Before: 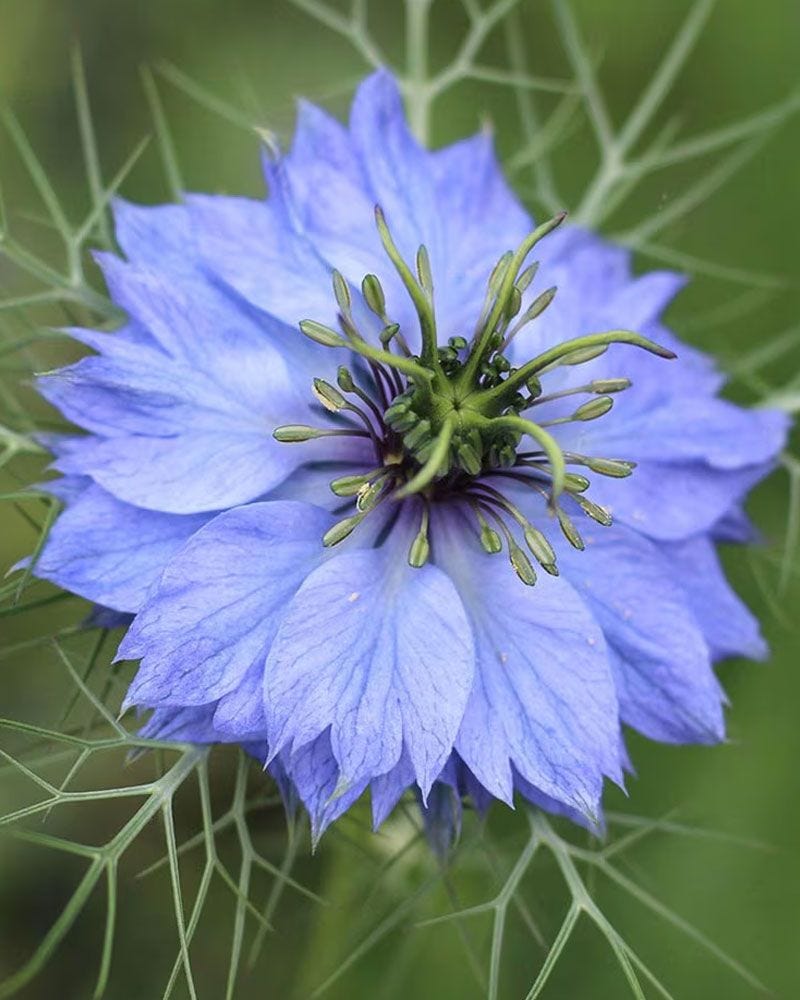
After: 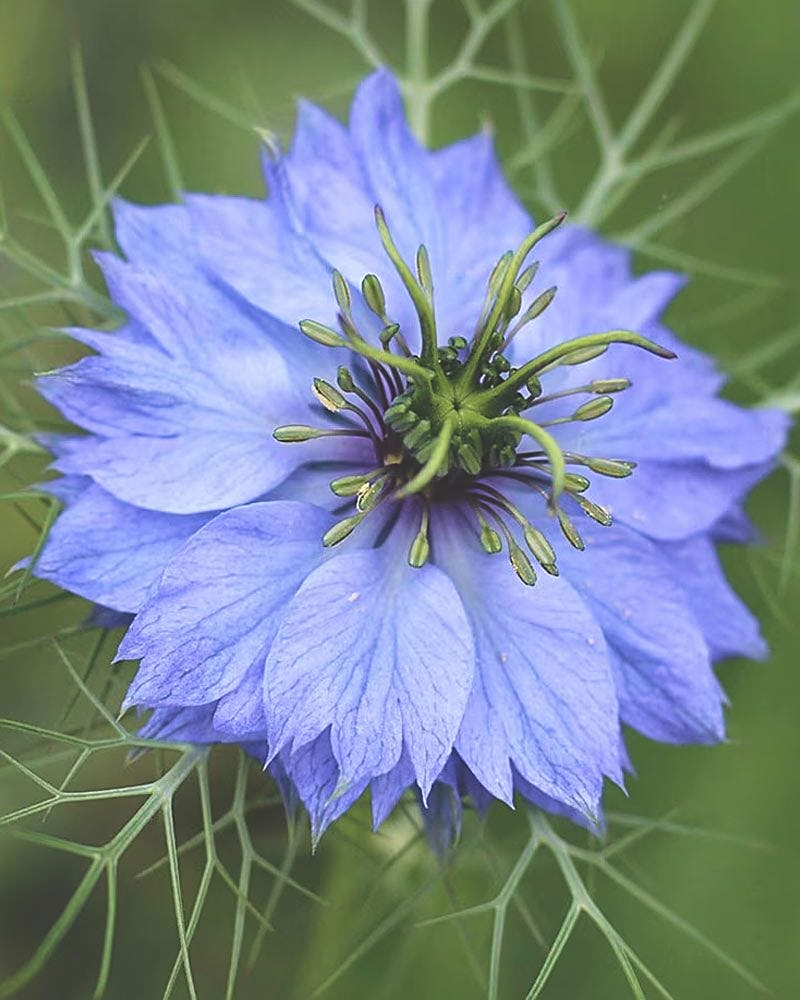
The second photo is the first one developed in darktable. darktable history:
sharpen: on, module defaults
velvia: on, module defaults
exposure: black level correction -0.028, compensate exposure bias true, compensate highlight preservation false
